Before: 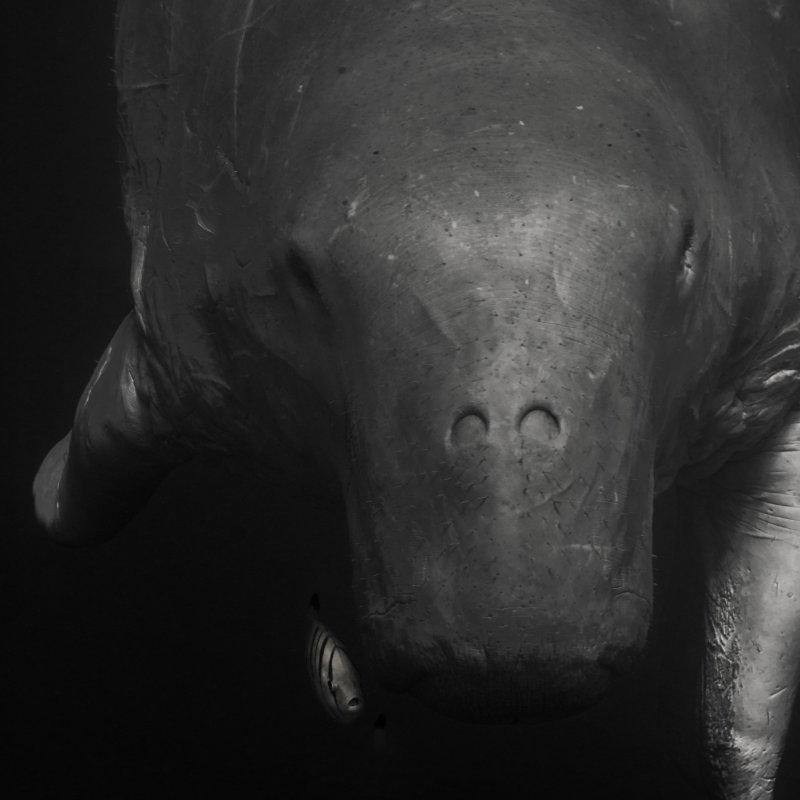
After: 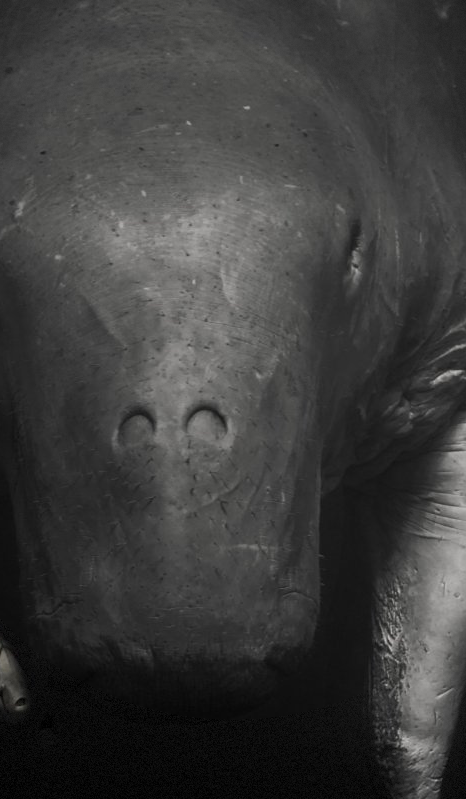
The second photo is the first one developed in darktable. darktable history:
vignetting: fall-off radius 61.04%, dithering 8-bit output
local contrast: mode bilateral grid, contrast 15, coarseness 36, detail 104%, midtone range 0.2
crop: left 41.719%
